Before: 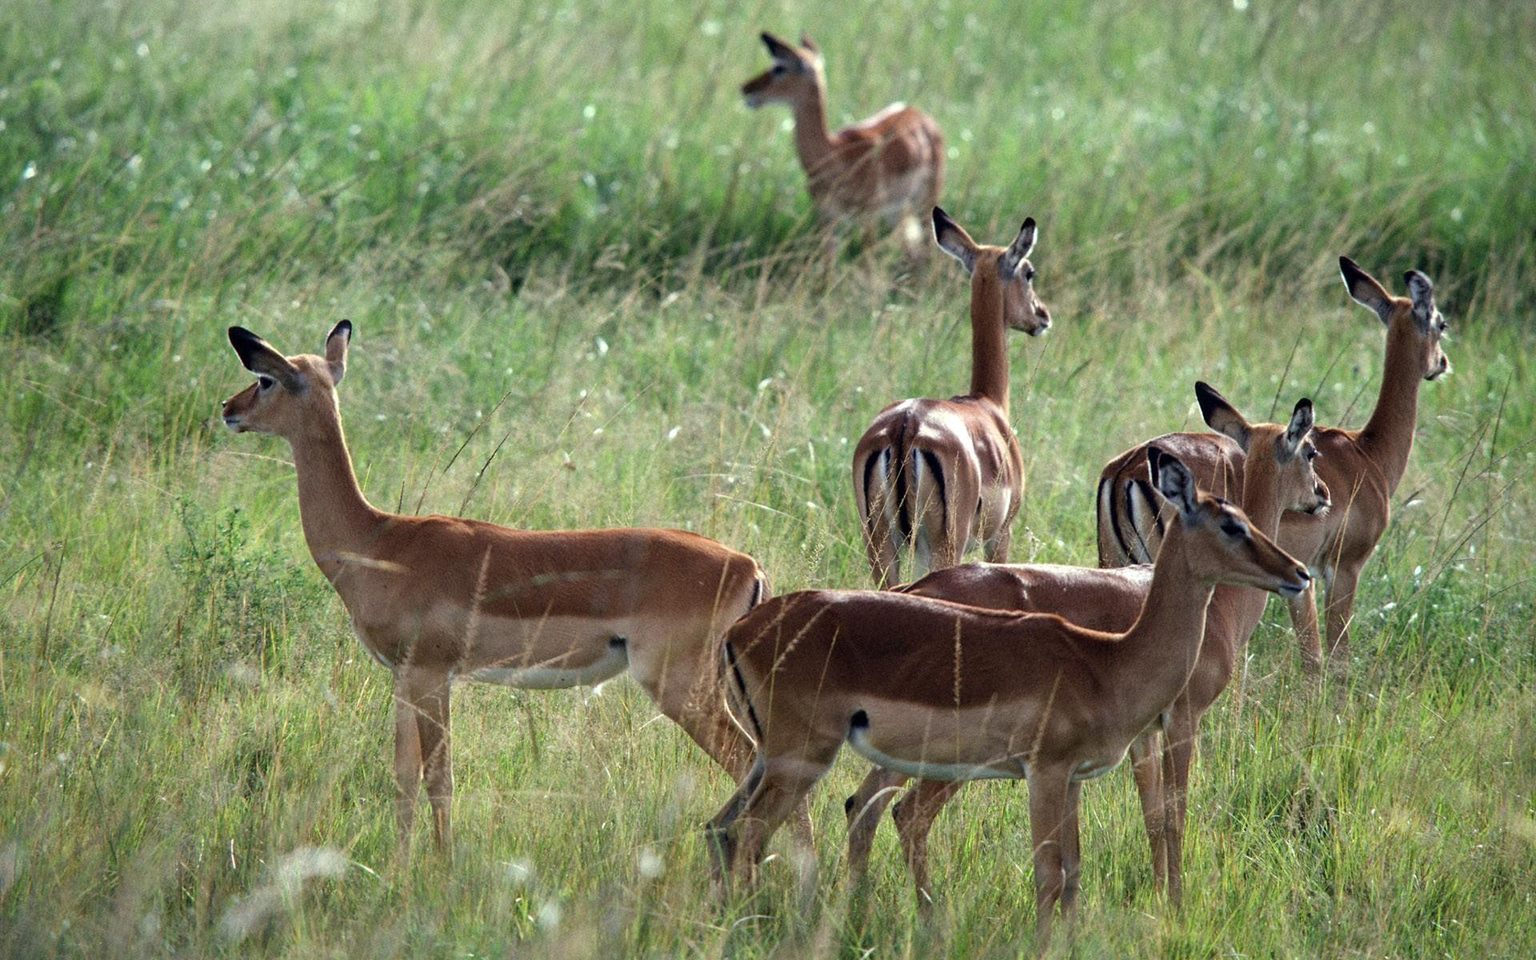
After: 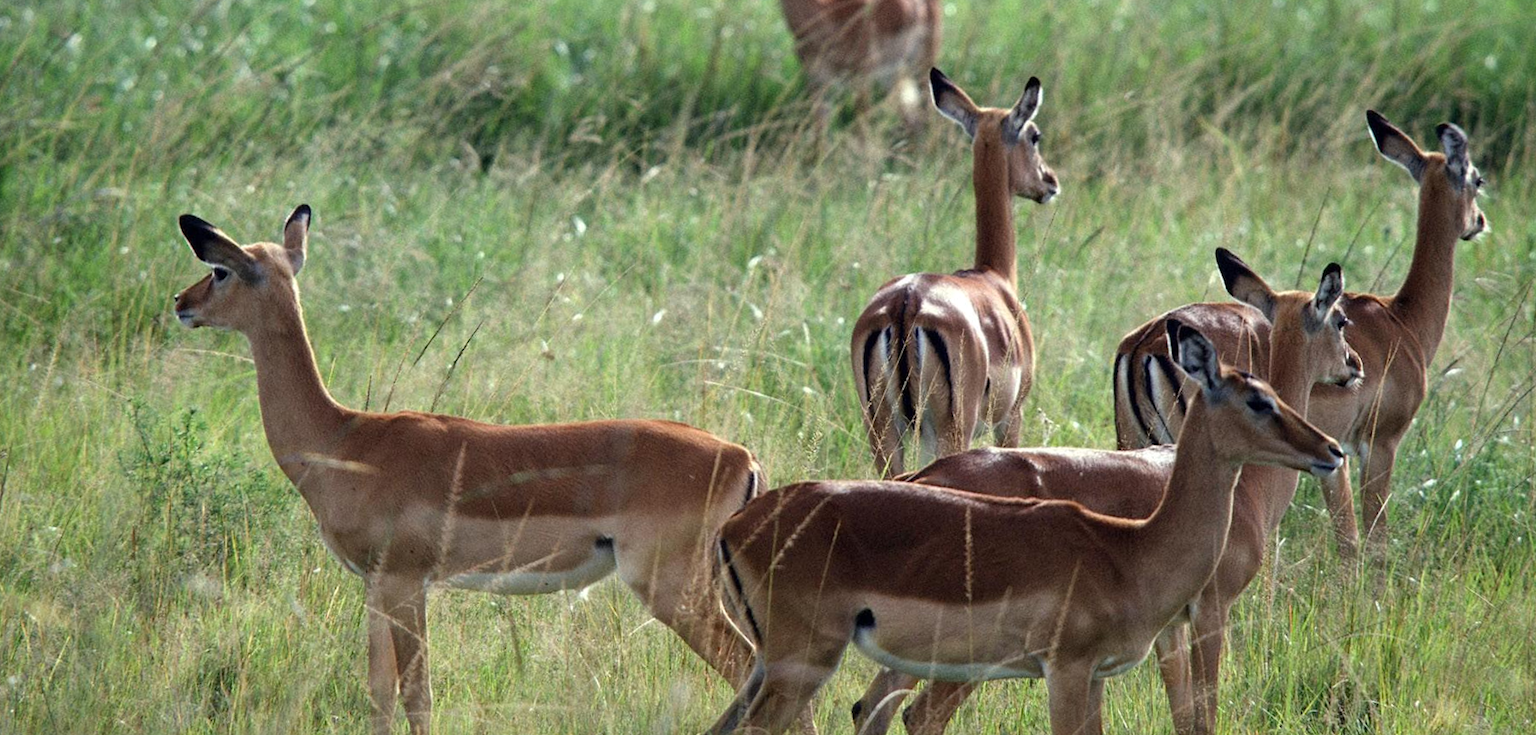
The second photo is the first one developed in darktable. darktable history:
tone equalizer: on, module defaults
crop and rotate: left 2.991%, top 13.302%, right 1.981%, bottom 12.636%
rotate and perspective: rotation -1.42°, crop left 0.016, crop right 0.984, crop top 0.035, crop bottom 0.965
